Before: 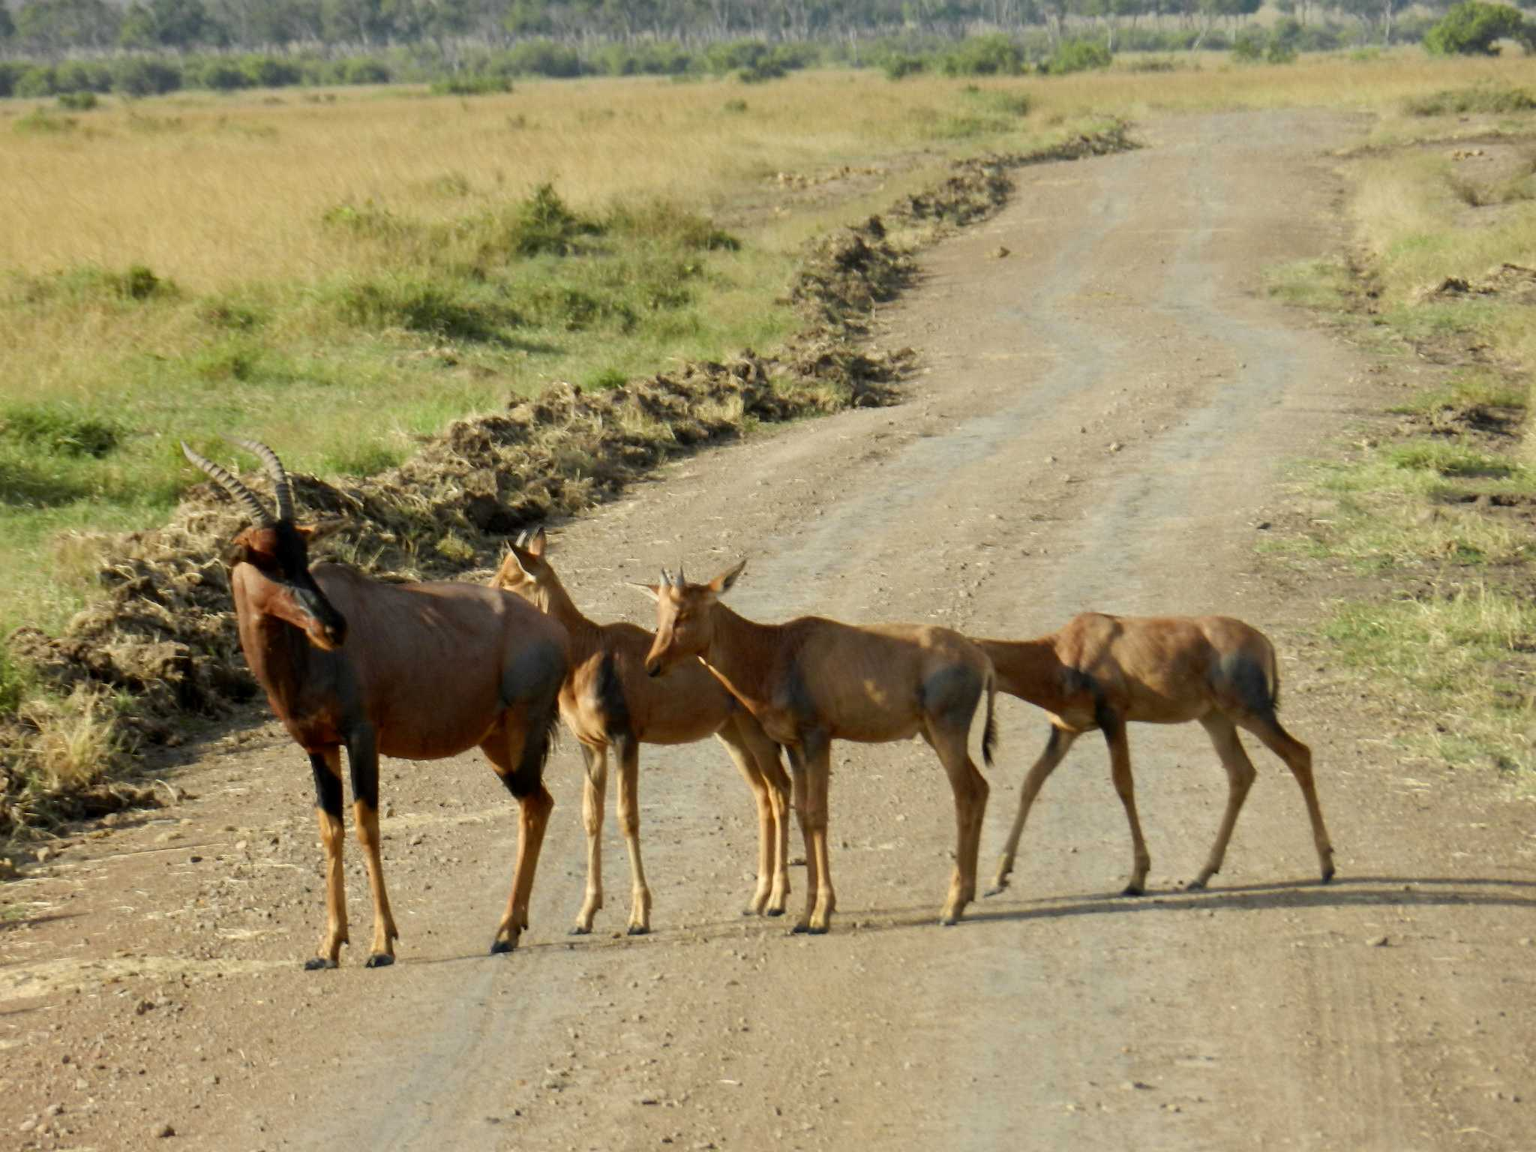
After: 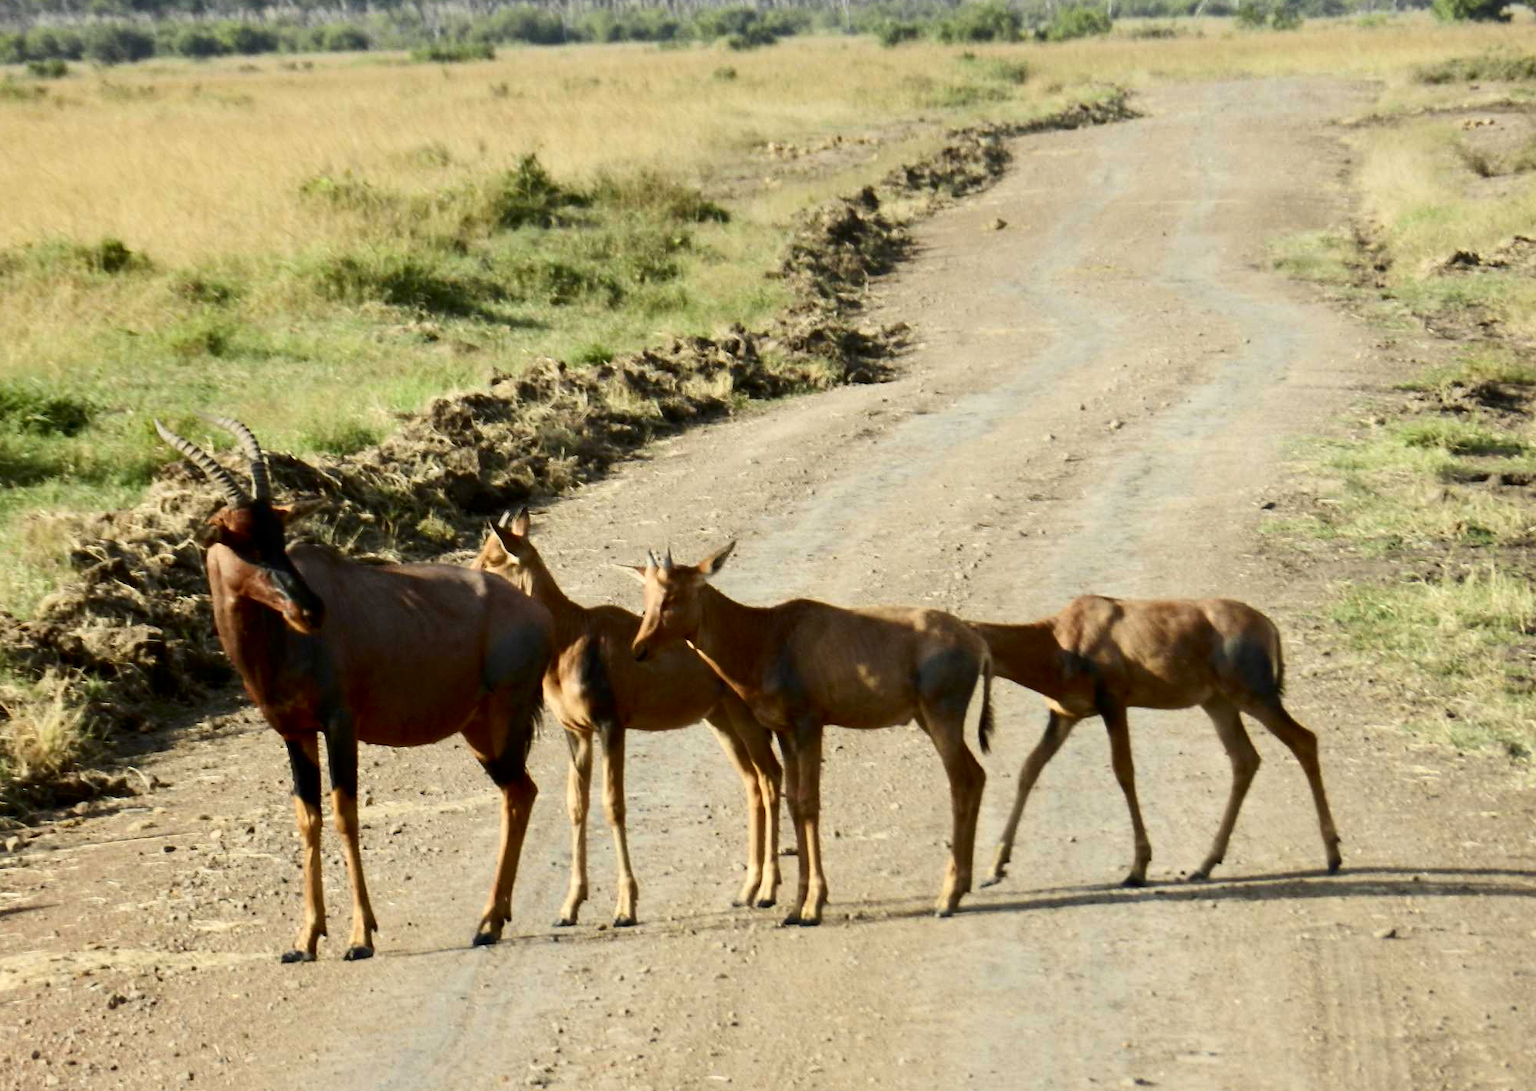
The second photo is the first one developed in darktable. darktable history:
crop: left 2.094%, top 3.005%, right 0.736%, bottom 4.894%
contrast brightness saturation: contrast 0.271
